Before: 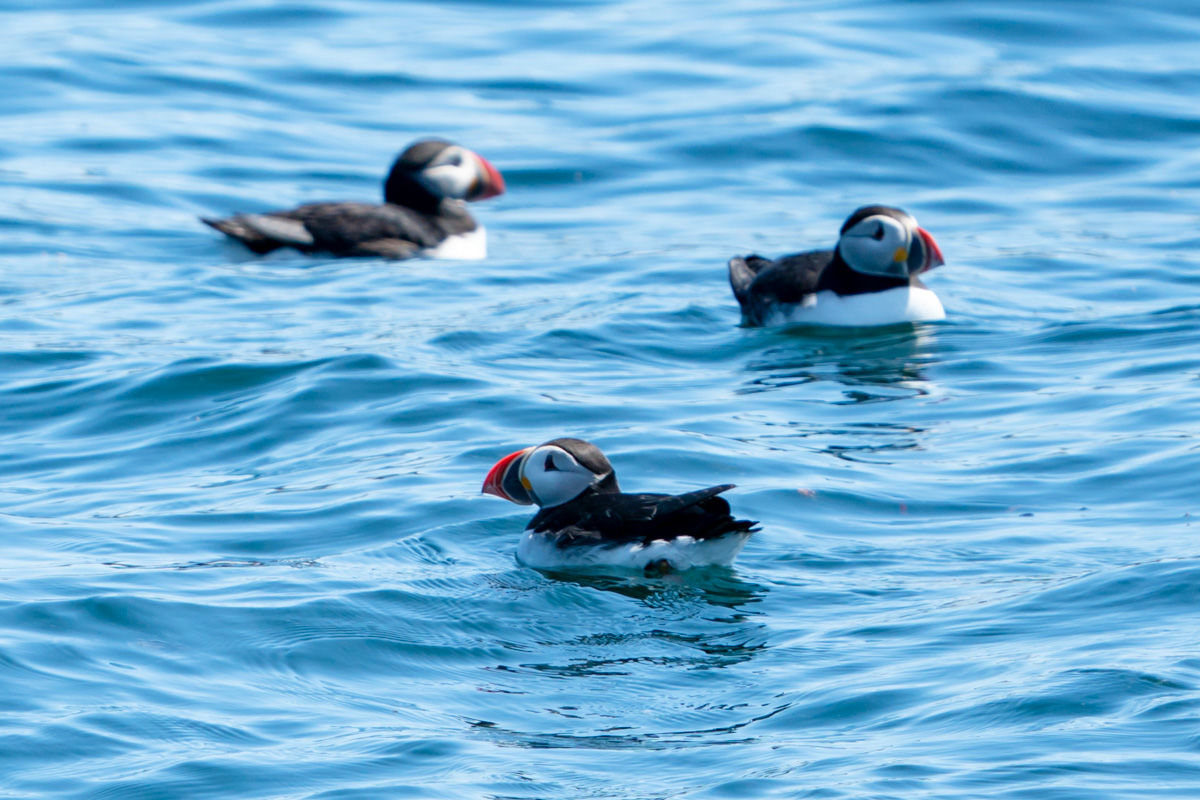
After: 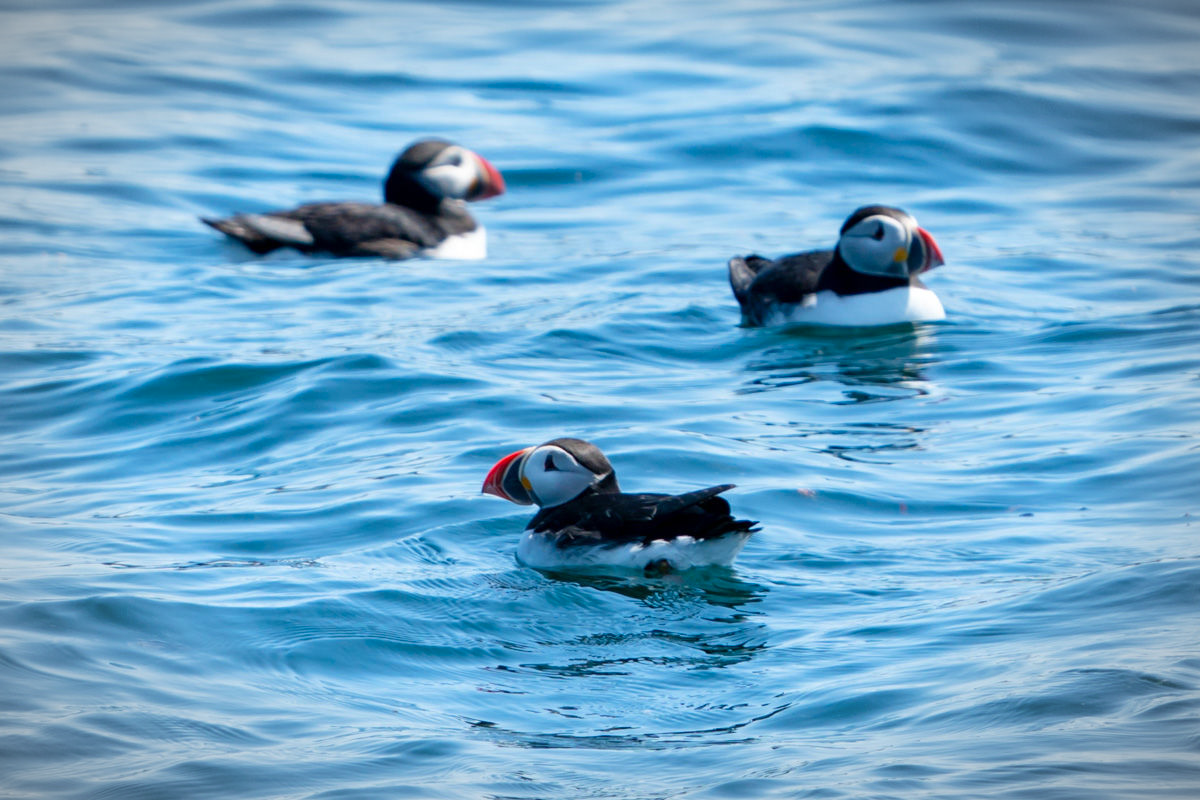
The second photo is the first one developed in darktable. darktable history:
tone equalizer: on, module defaults
vignetting: fall-off radius 60%, automatic ratio true
vibrance: vibrance 20%
